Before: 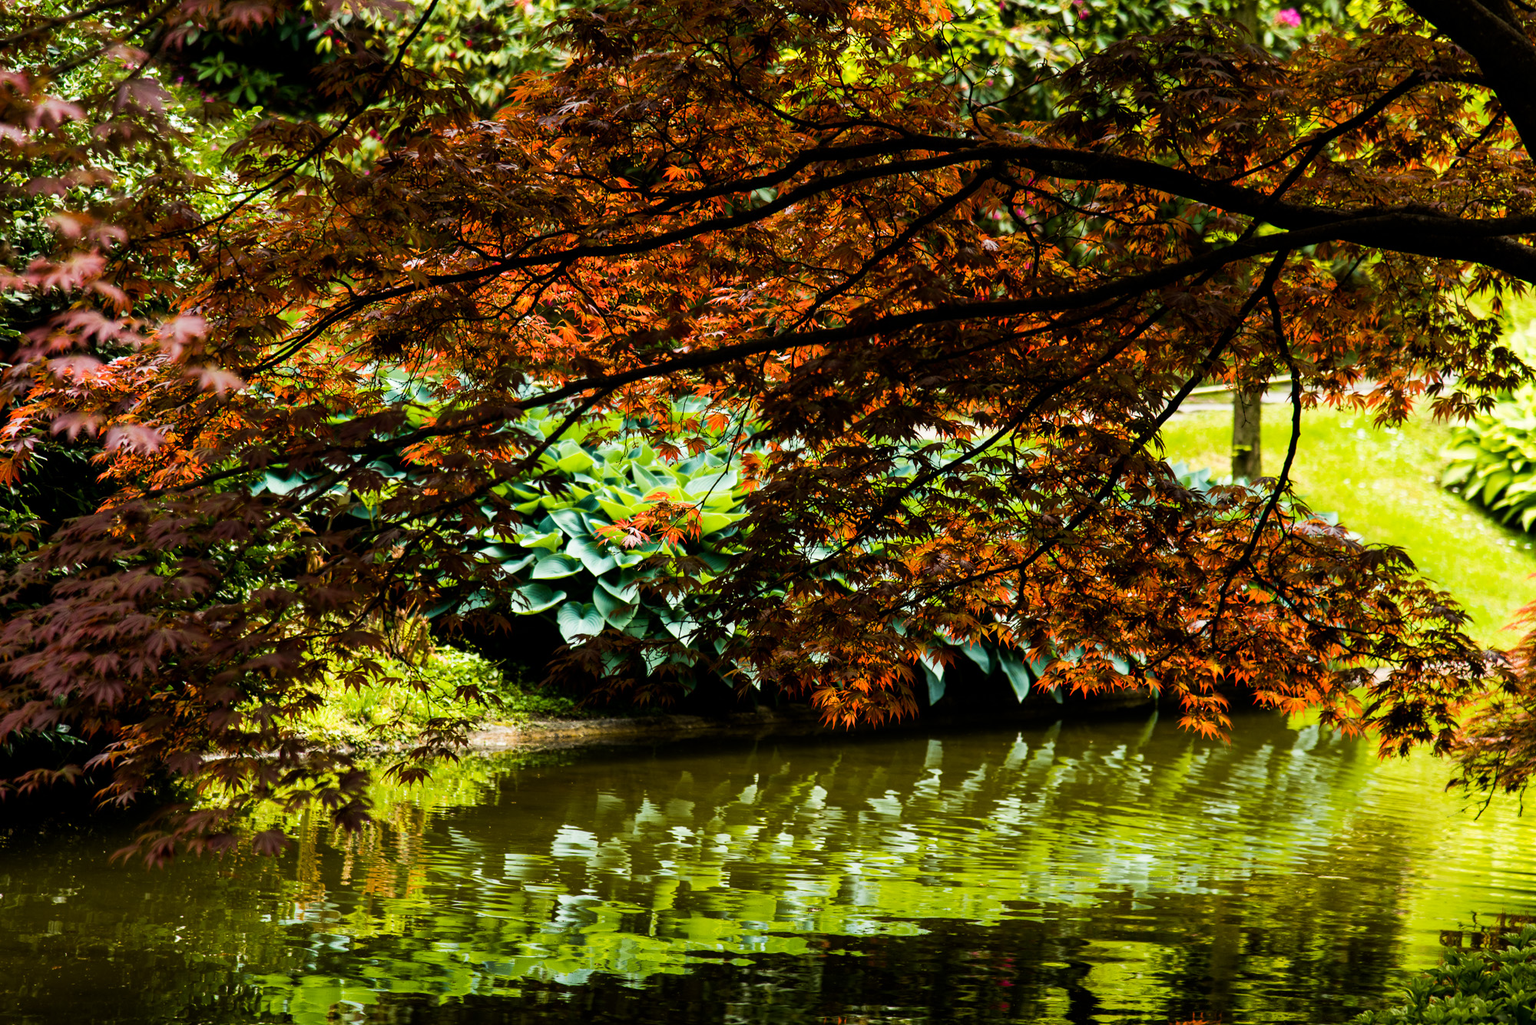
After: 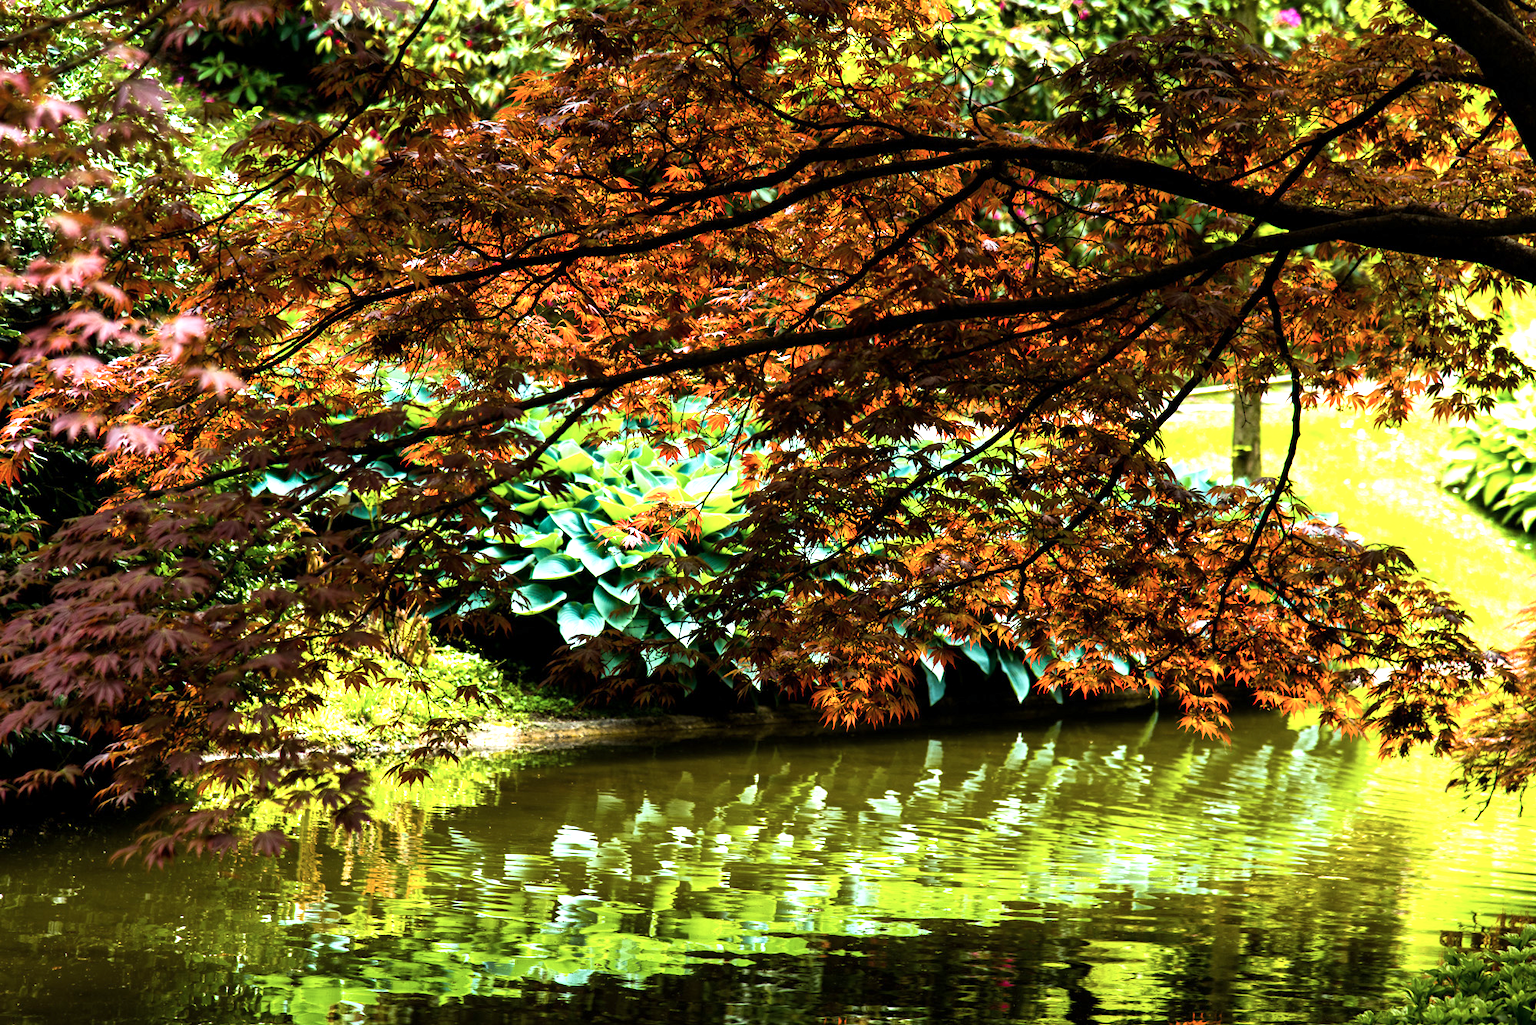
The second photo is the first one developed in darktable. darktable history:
exposure: black level correction 0, exposure 0.929 EV, compensate exposure bias true, compensate highlight preservation false
color correction: highlights a* -4.19, highlights b* -10.62
